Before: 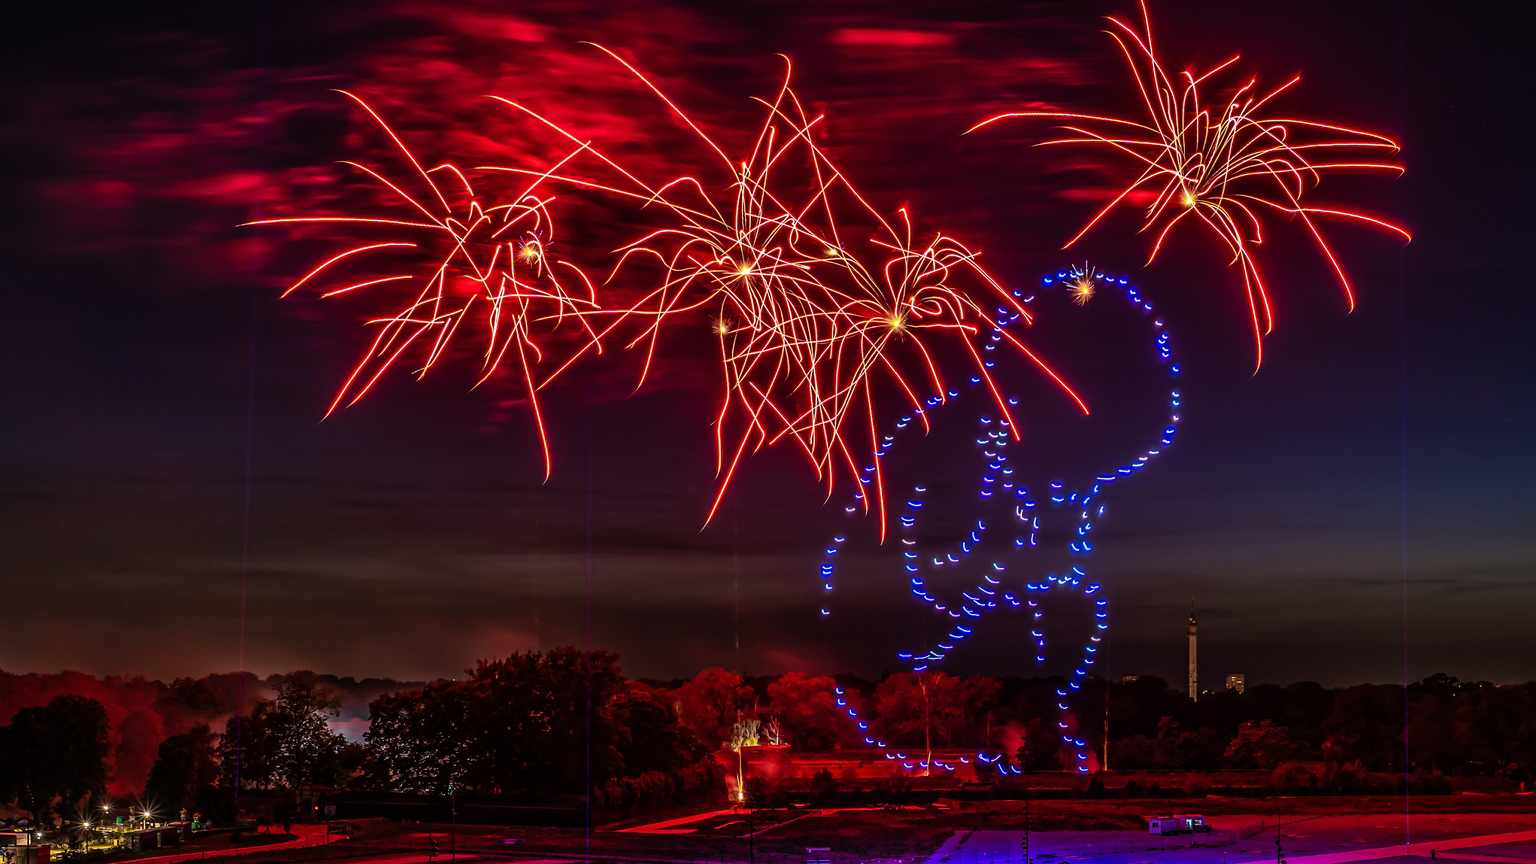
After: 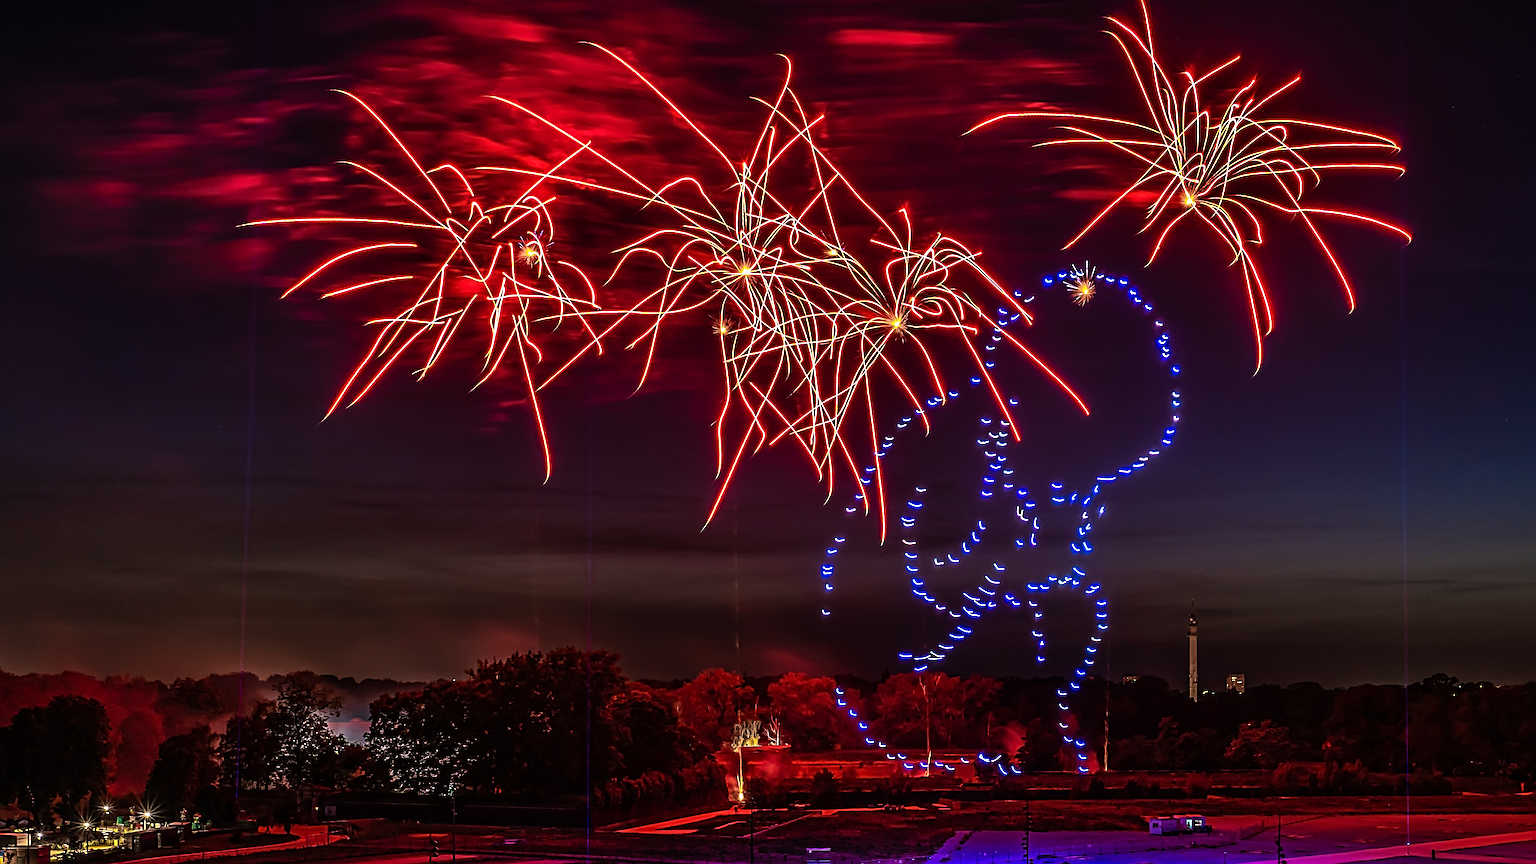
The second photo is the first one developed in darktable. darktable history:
sharpen: radius 4.877
